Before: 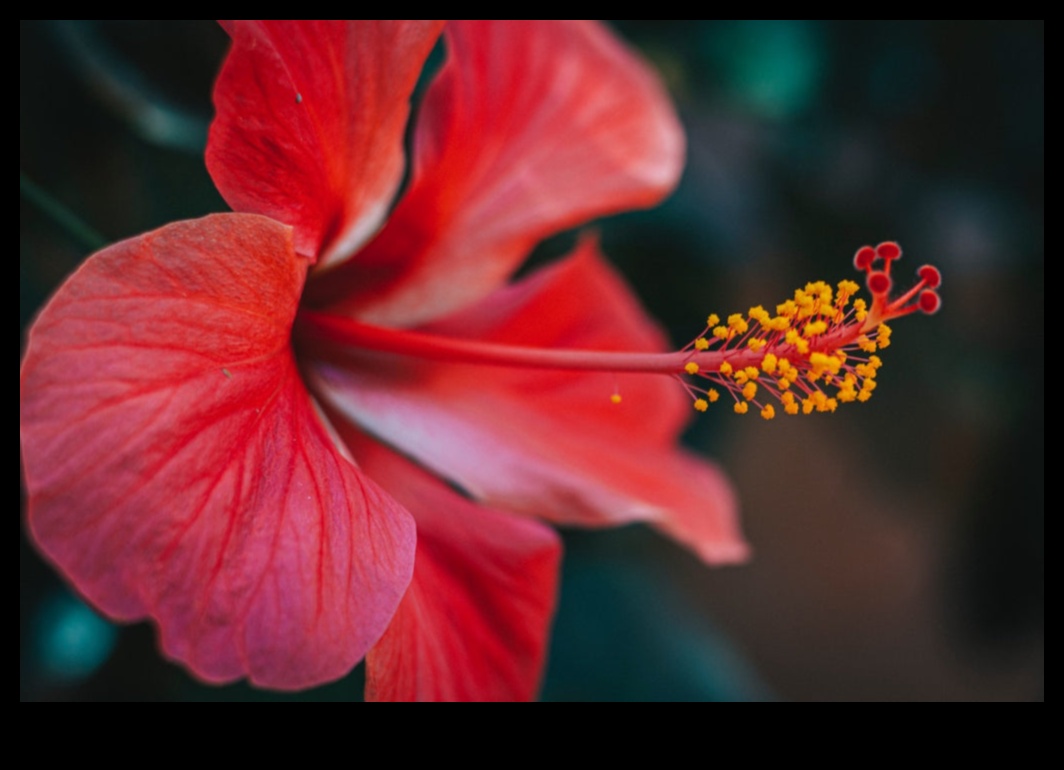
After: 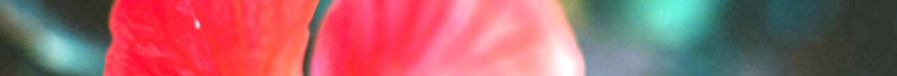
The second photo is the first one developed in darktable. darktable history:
crop and rotate: left 9.644%, top 9.491%, right 6.021%, bottom 80.509%
tone curve: curves: ch0 [(0, 0.021) (0.049, 0.044) (0.152, 0.14) (0.328, 0.377) (0.473, 0.543) (0.641, 0.705) (0.85, 0.894) (1, 0.969)]; ch1 [(0, 0) (0.302, 0.331) (0.433, 0.432) (0.472, 0.47) (0.502, 0.503) (0.527, 0.516) (0.564, 0.573) (0.614, 0.626) (0.677, 0.701) (0.859, 0.885) (1, 1)]; ch2 [(0, 0) (0.33, 0.301) (0.447, 0.44) (0.487, 0.496) (0.502, 0.516) (0.535, 0.563) (0.565, 0.597) (0.608, 0.641) (1, 1)], color space Lab, independent channels, preserve colors none
exposure: black level correction 0, exposure 2.327 EV, compensate exposure bias true, compensate highlight preservation false
